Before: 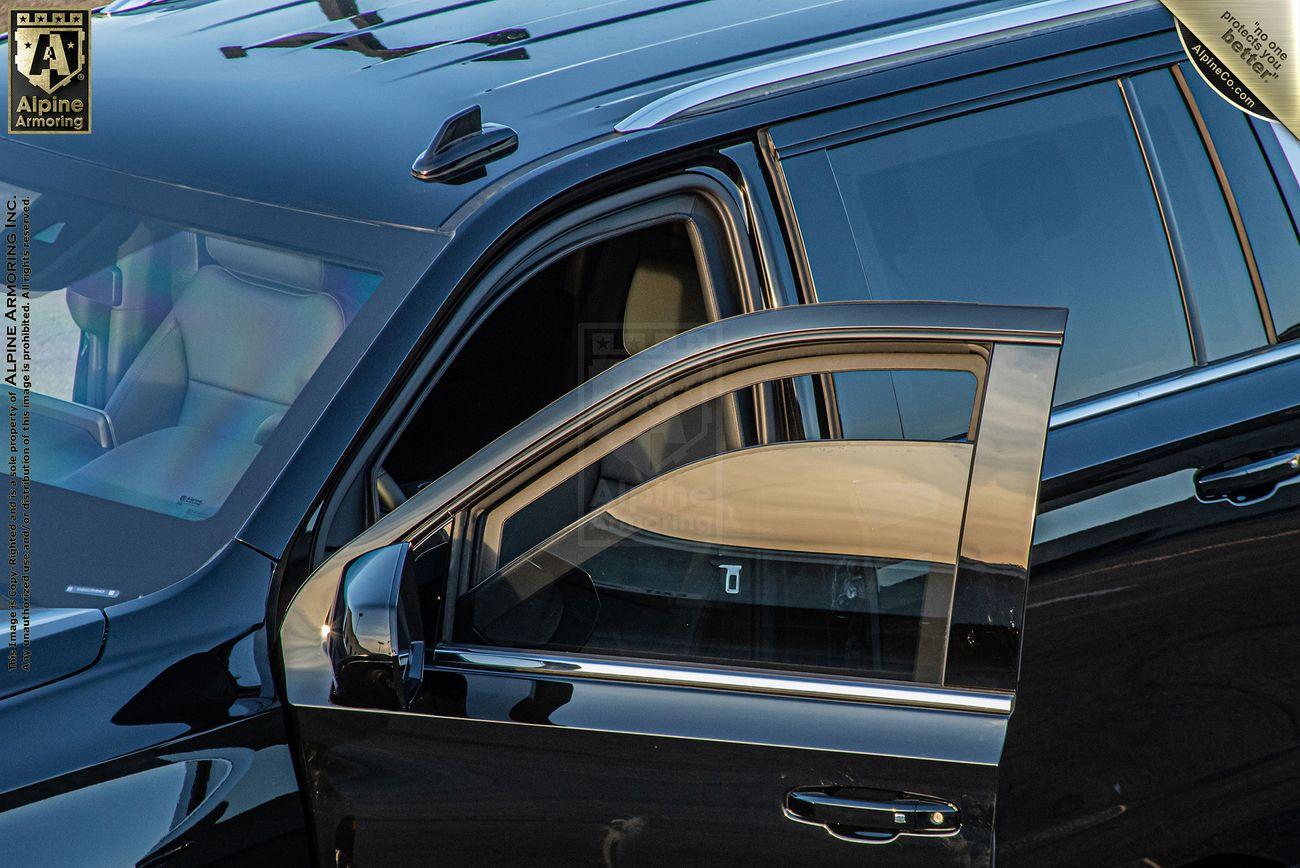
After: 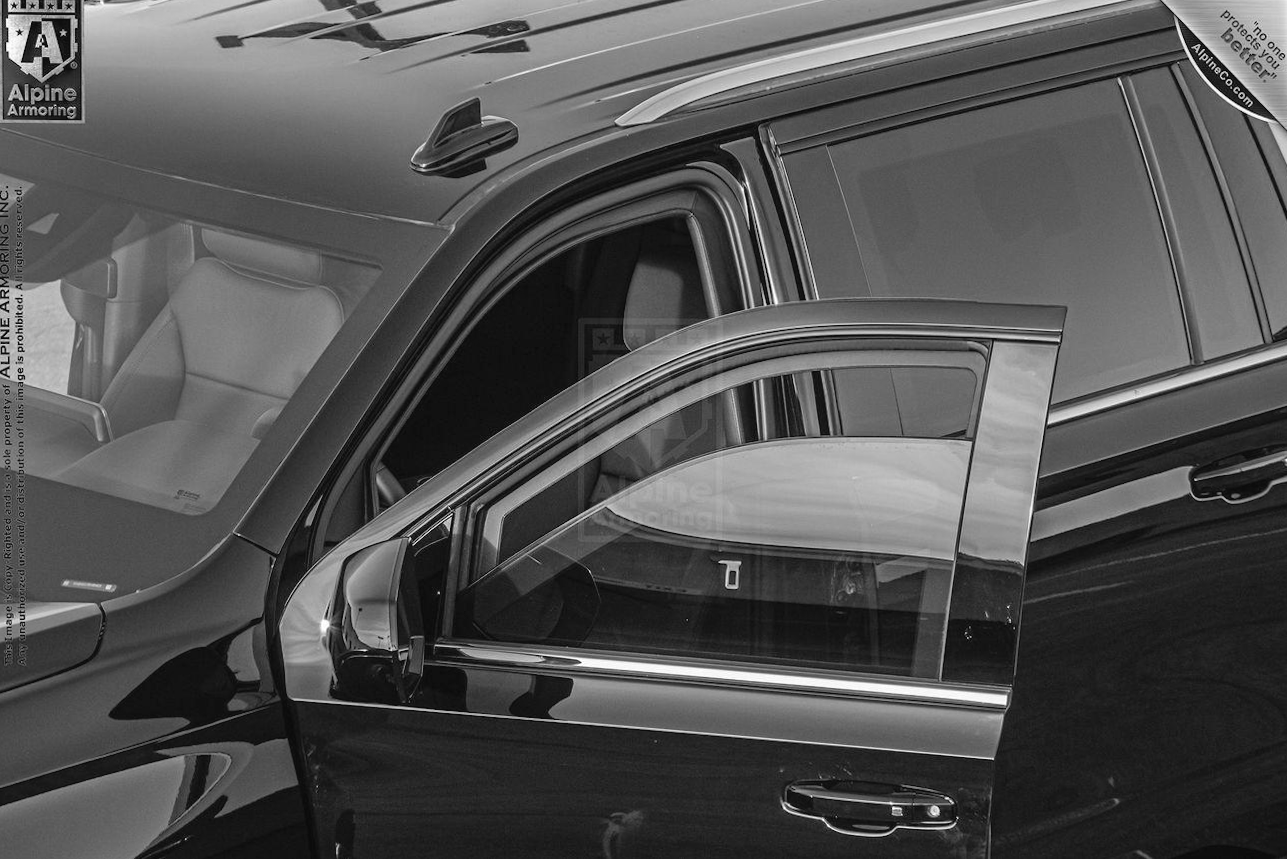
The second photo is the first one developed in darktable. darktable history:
contrast brightness saturation: contrast -0.08, brightness -0.04, saturation -0.11
exposure: exposure 0.485 EV, compensate highlight preservation false
color balance: input saturation 134.34%, contrast -10.04%, contrast fulcrum 19.67%, output saturation 133.51%
monochrome: a -4.13, b 5.16, size 1
rotate and perspective: rotation 0.174°, lens shift (vertical) 0.013, lens shift (horizontal) 0.019, shear 0.001, automatic cropping original format, crop left 0.007, crop right 0.991, crop top 0.016, crop bottom 0.997
